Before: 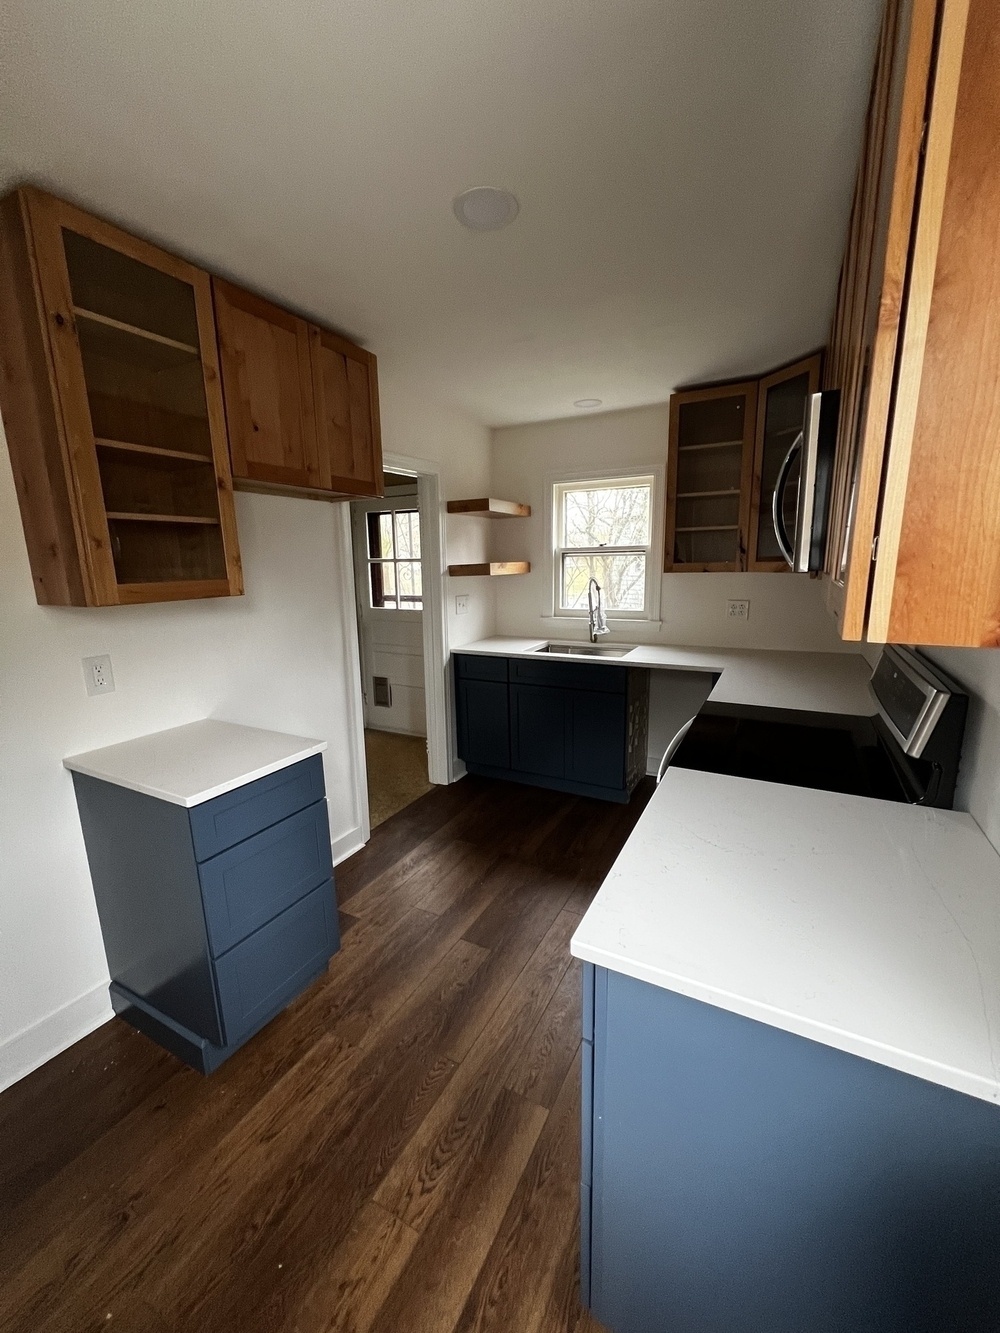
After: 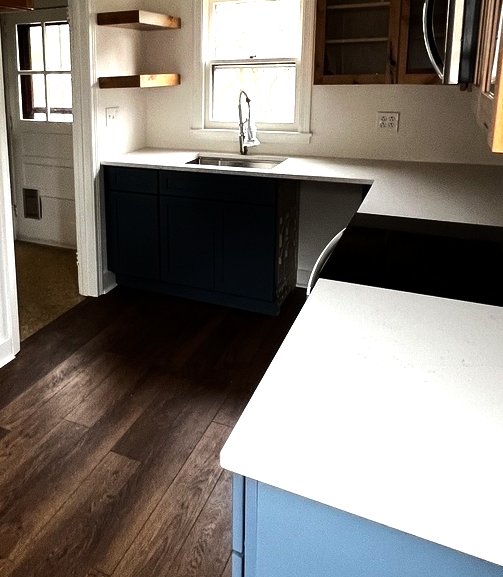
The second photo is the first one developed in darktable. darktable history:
tone equalizer: -8 EV -1.08 EV, -7 EV -1.01 EV, -6 EV -0.867 EV, -5 EV -0.578 EV, -3 EV 0.578 EV, -2 EV 0.867 EV, -1 EV 1.01 EV, +0 EV 1.08 EV, edges refinement/feathering 500, mask exposure compensation -1.57 EV, preserve details no
crop: left 35.03%, top 36.625%, right 14.663%, bottom 20.057%
